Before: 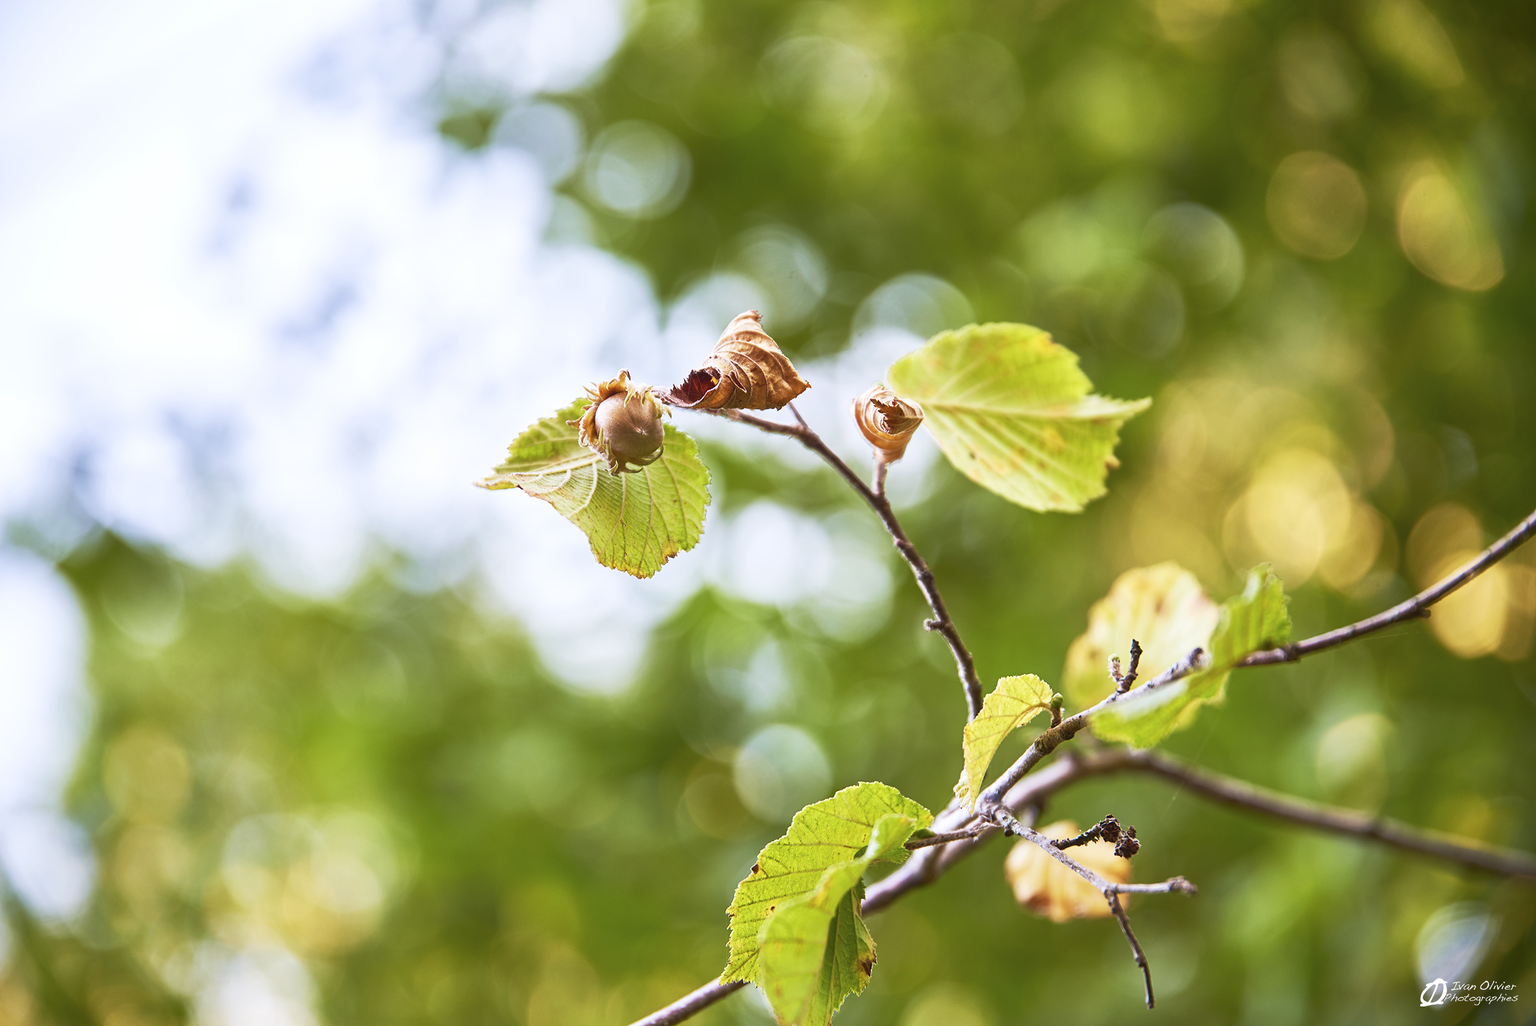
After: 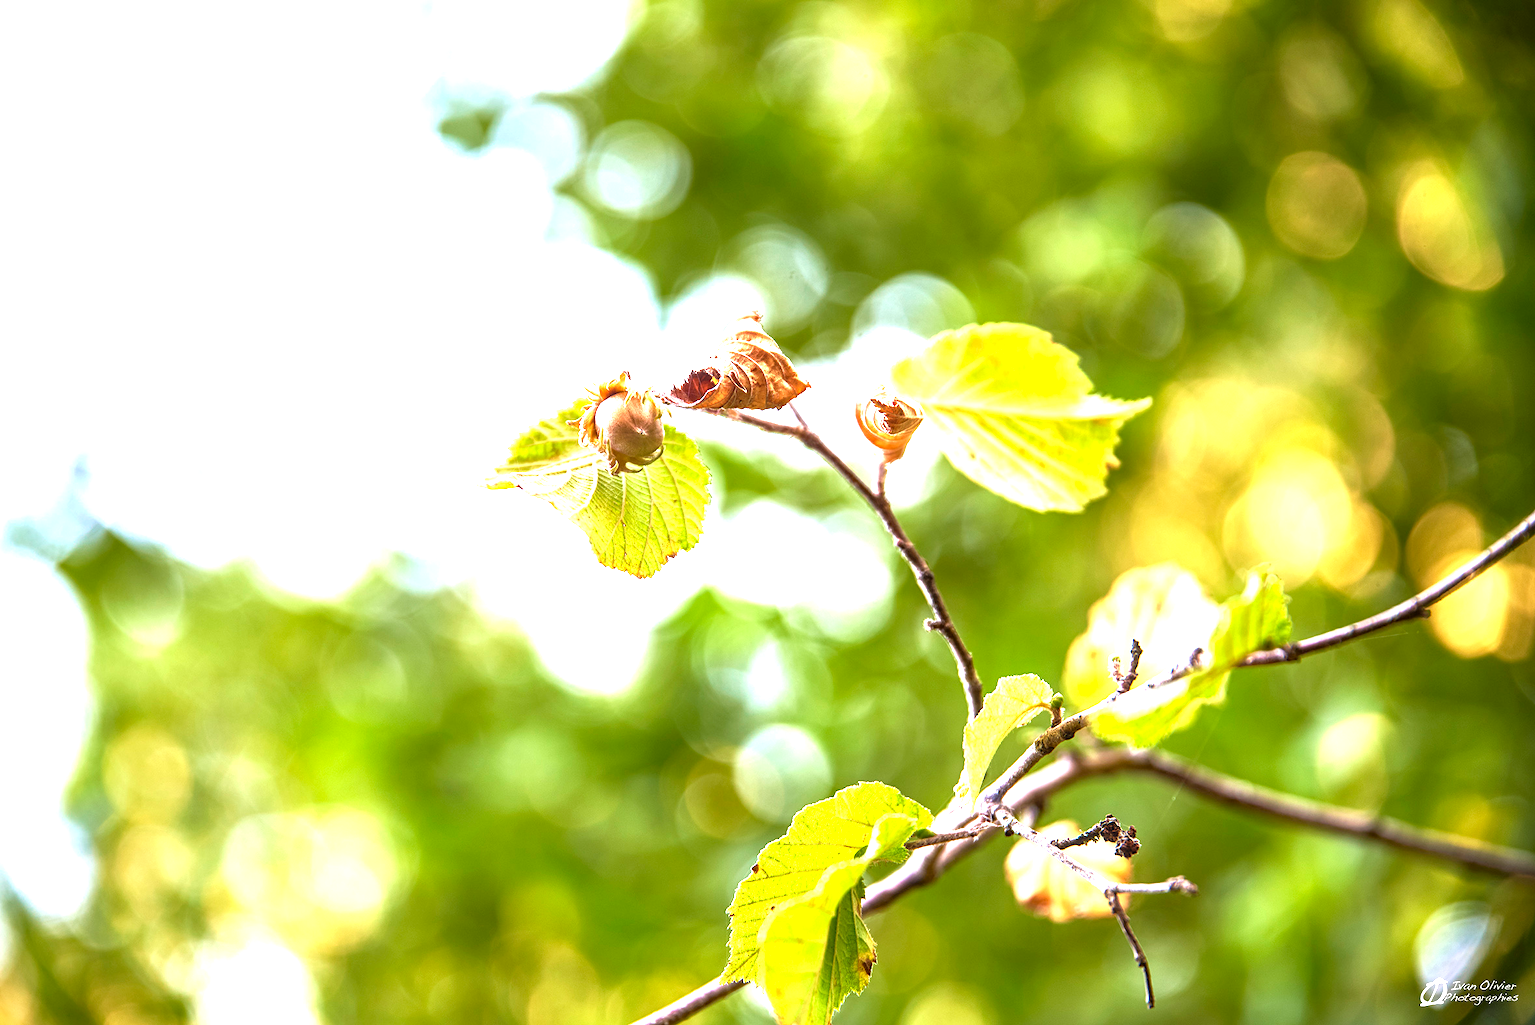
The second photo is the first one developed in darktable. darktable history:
haze removal: adaptive false
tone equalizer: -8 EV -1.11 EV, -7 EV -0.972 EV, -6 EV -0.84 EV, -5 EV -0.612 EV, -3 EV 0.568 EV, -2 EV 0.857 EV, -1 EV 0.987 EV, +0 EV 1.08 EV
local contrast: on, module defaults
